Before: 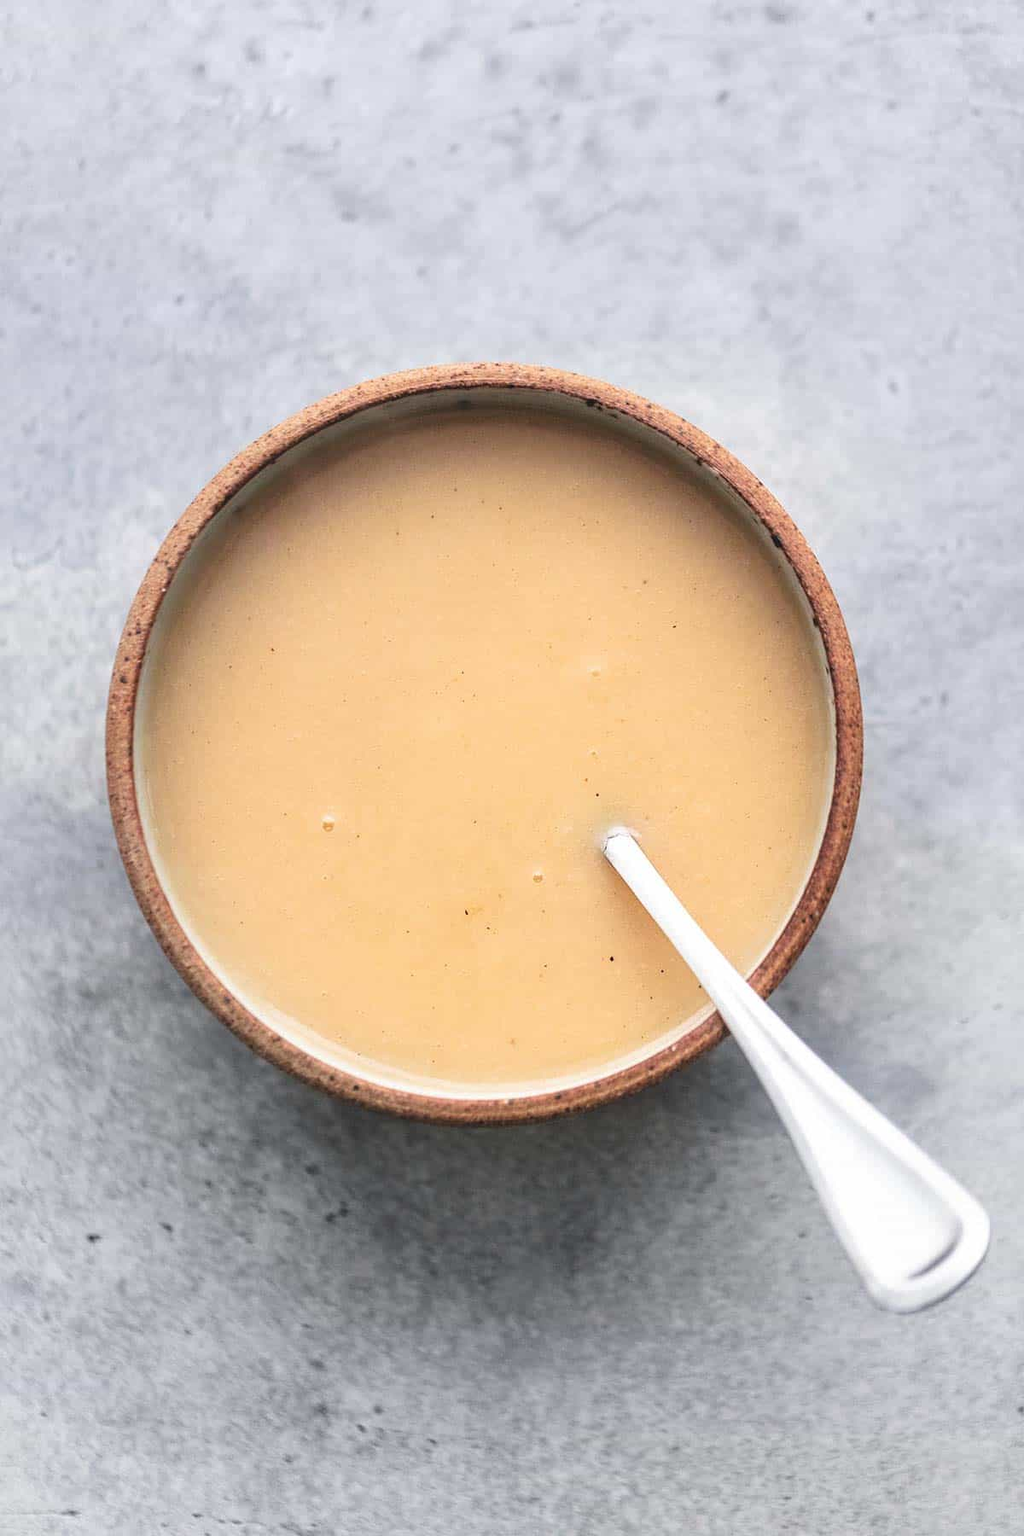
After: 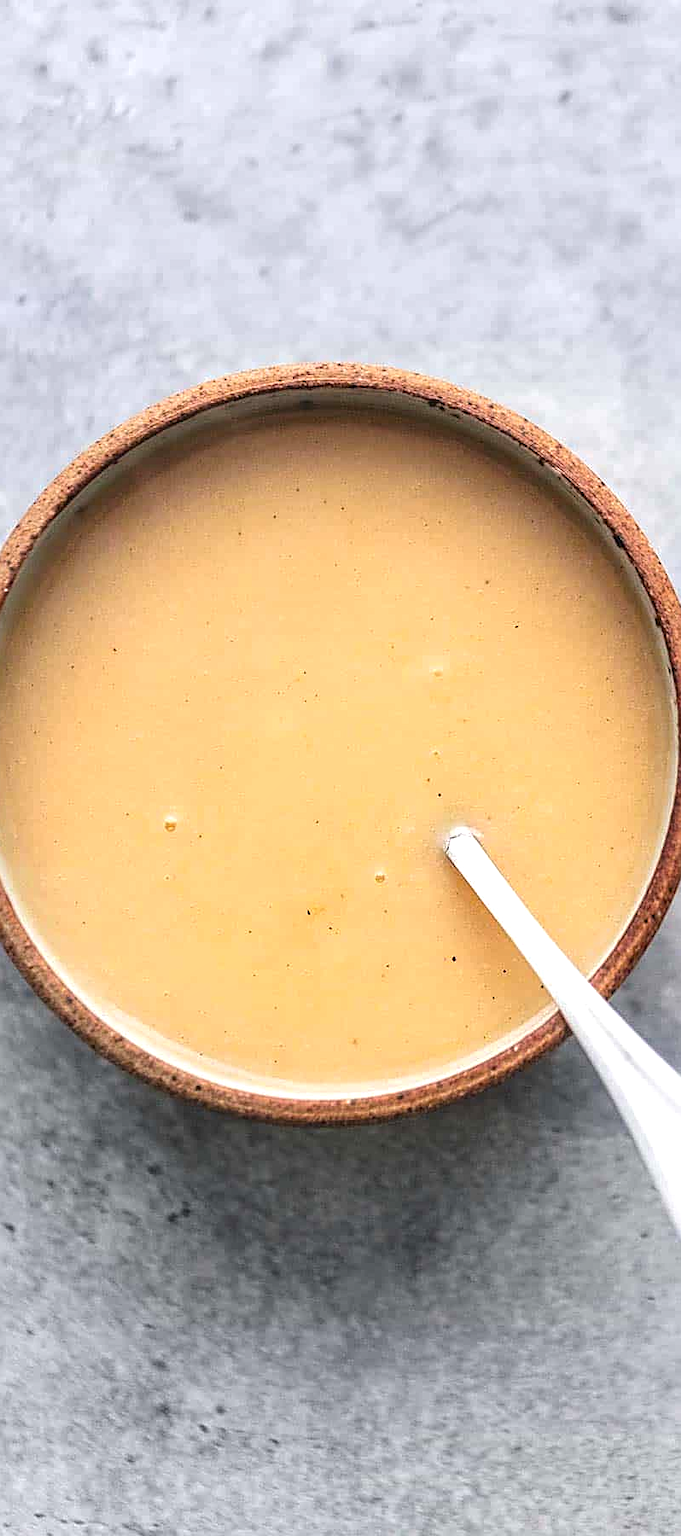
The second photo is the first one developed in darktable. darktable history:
local contrast: on, module defaults
sharpen: on, module defaults
color balance: contrast 6.48%, output saturation 113.3%
crop: left 15.419%, right 17.914%
